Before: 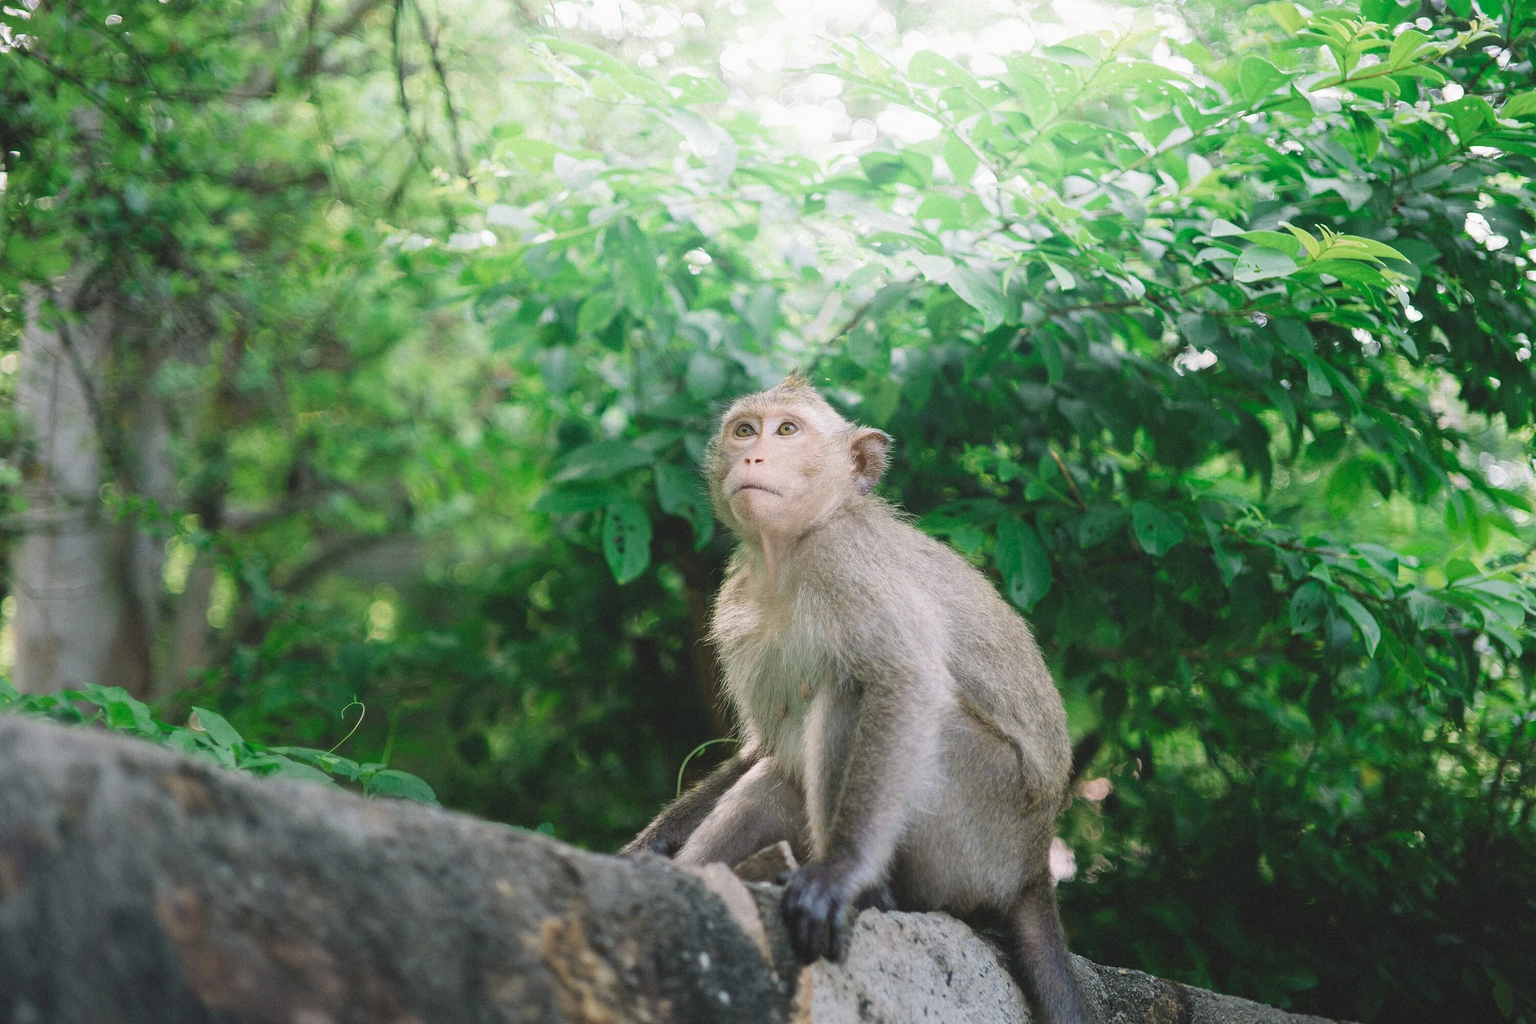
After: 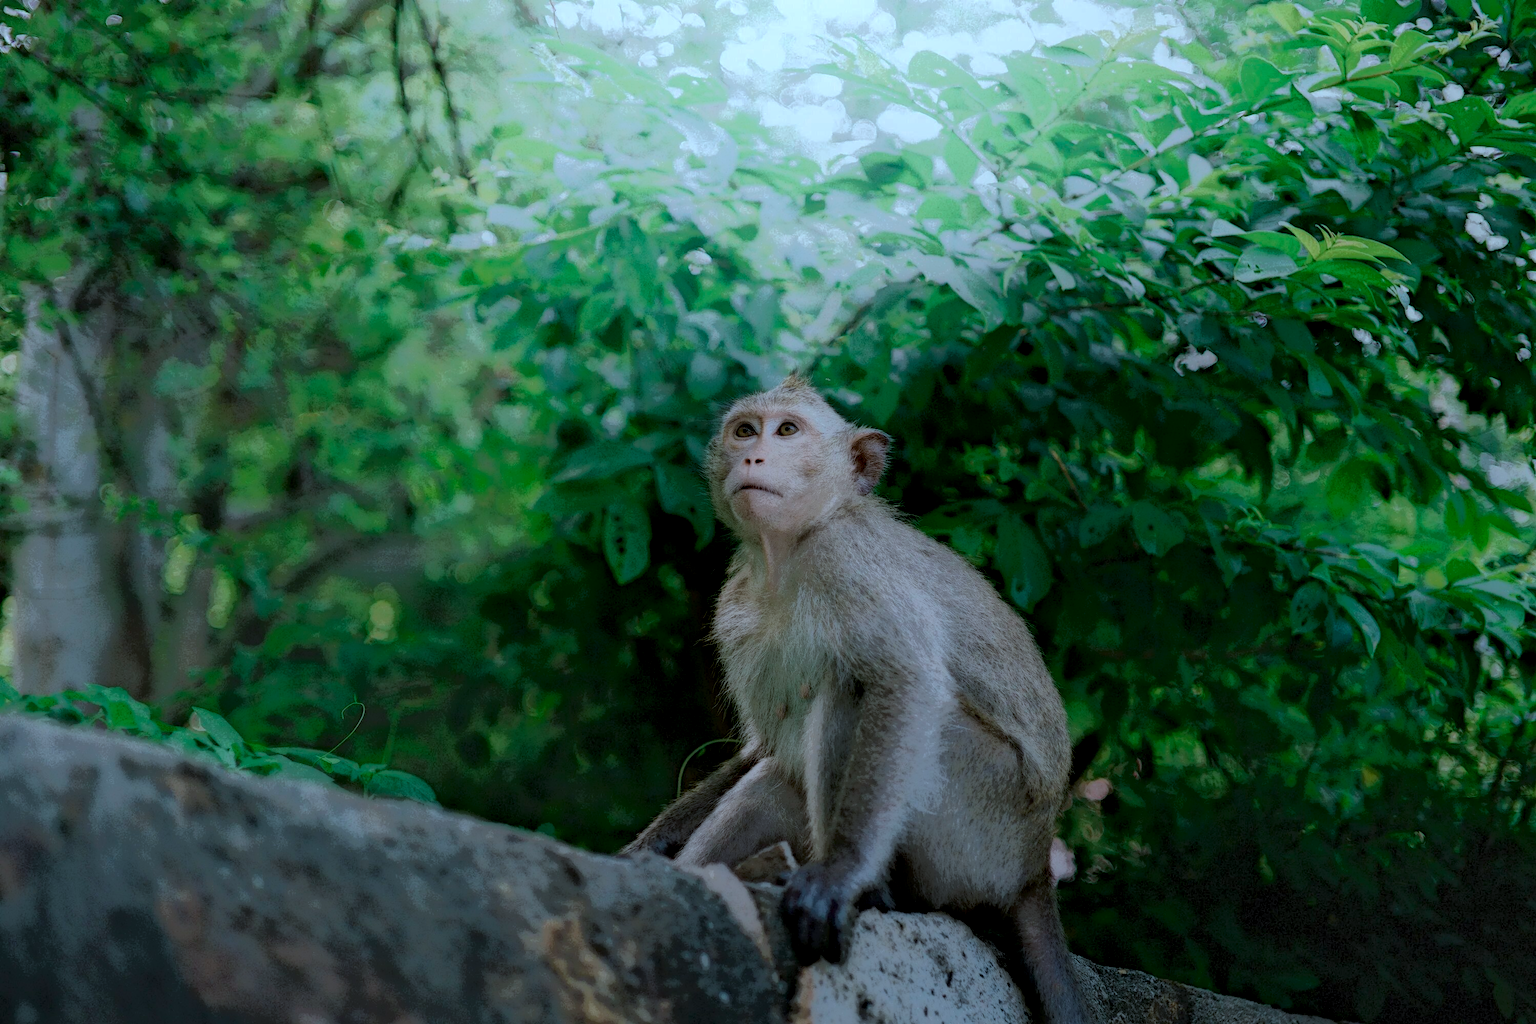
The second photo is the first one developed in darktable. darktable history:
local contrast: highlights 0%, shadows 198%, detail 164%, midtone range 0.001
color correction: highlights a* -9.73, highlights b* -21.22
